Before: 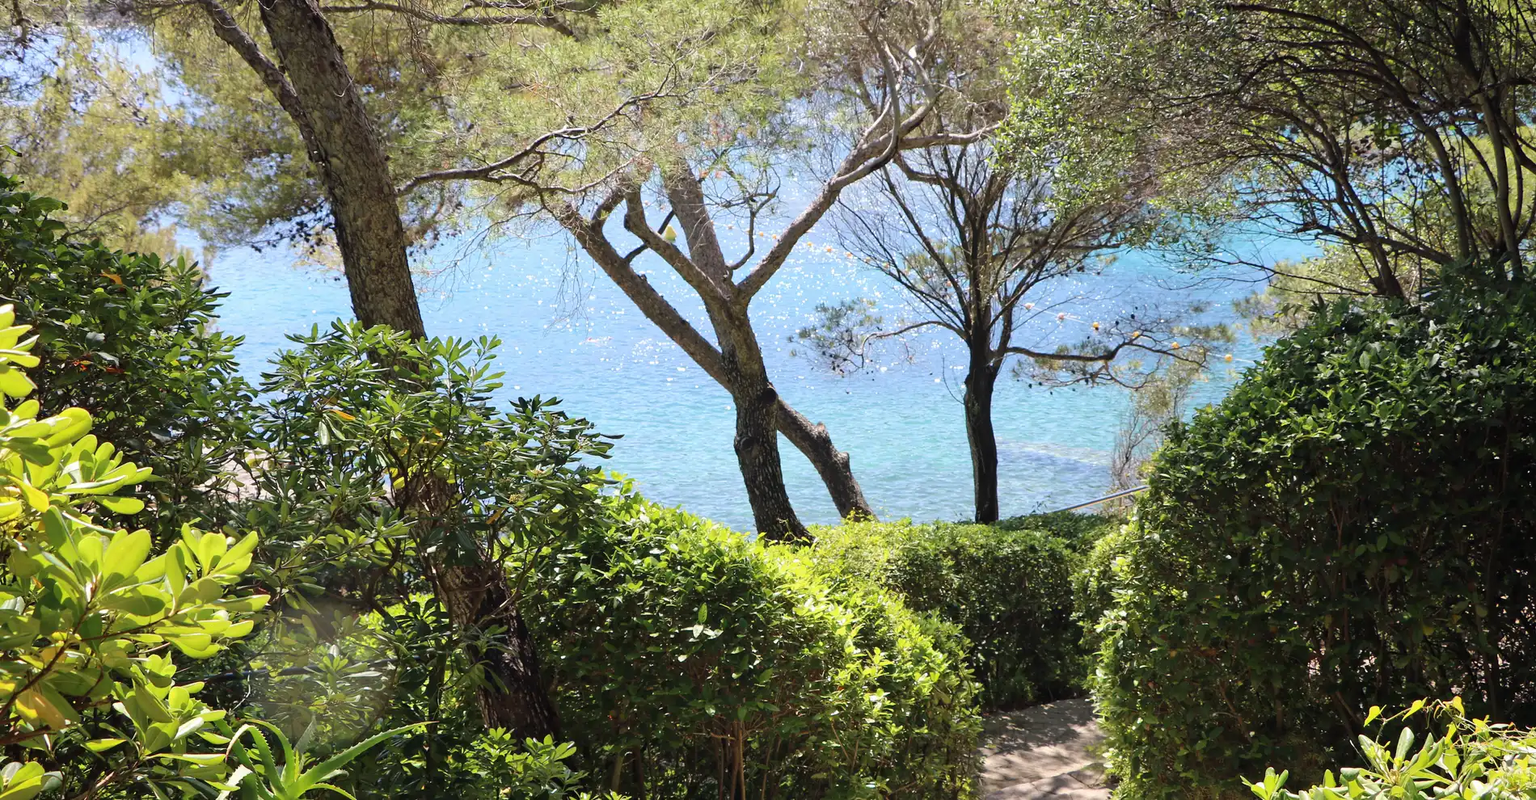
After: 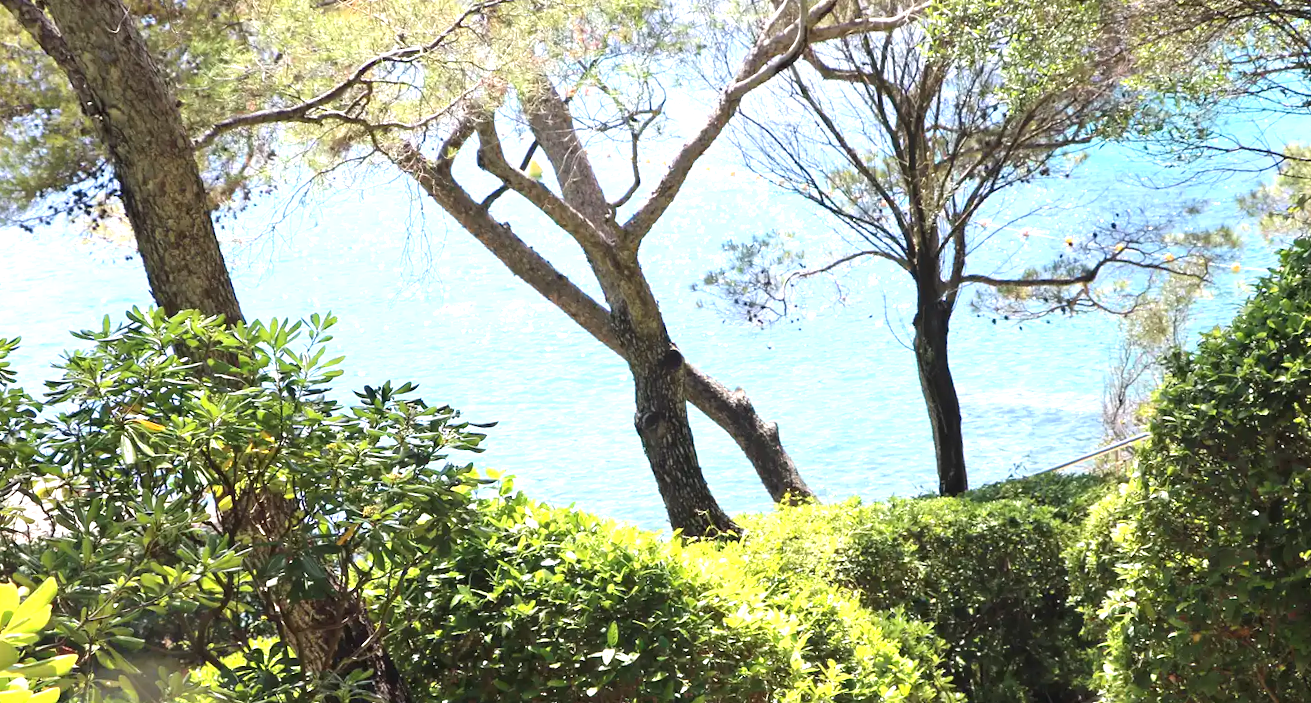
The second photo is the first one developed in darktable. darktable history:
crop and rotate: left 11.831%, top 11.346%, right 13.429%, bottom 13.899%
exposure: black level correction 0, exposure 0.9 EV, compensate highlight preservation false
rotate and perspective: rotation -4.57°, crop left 0.054, crop right 0.944, crop top 0.087, crop bottom 0.914
